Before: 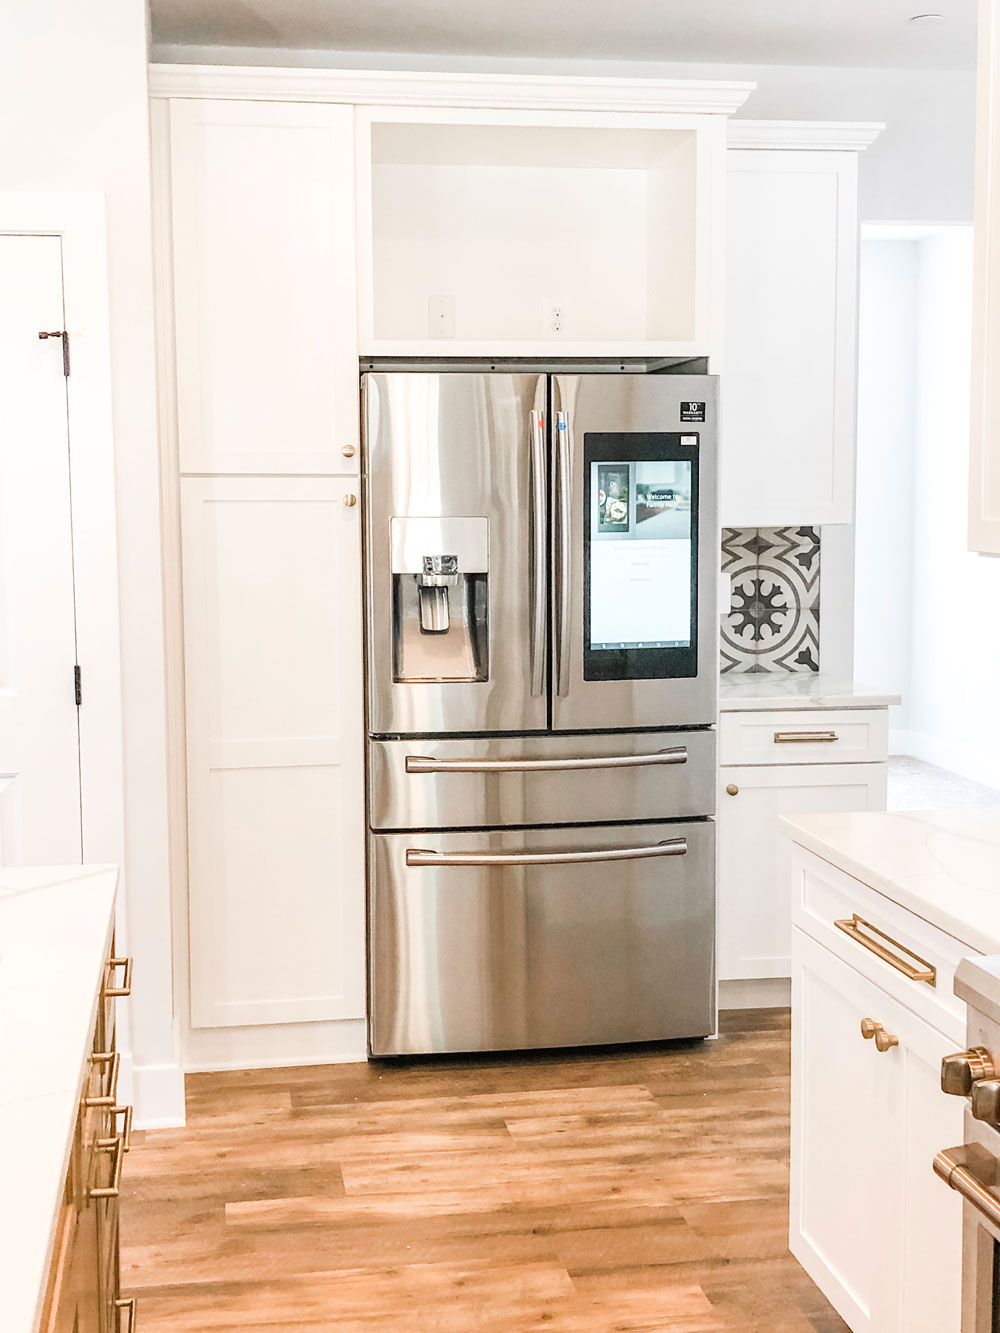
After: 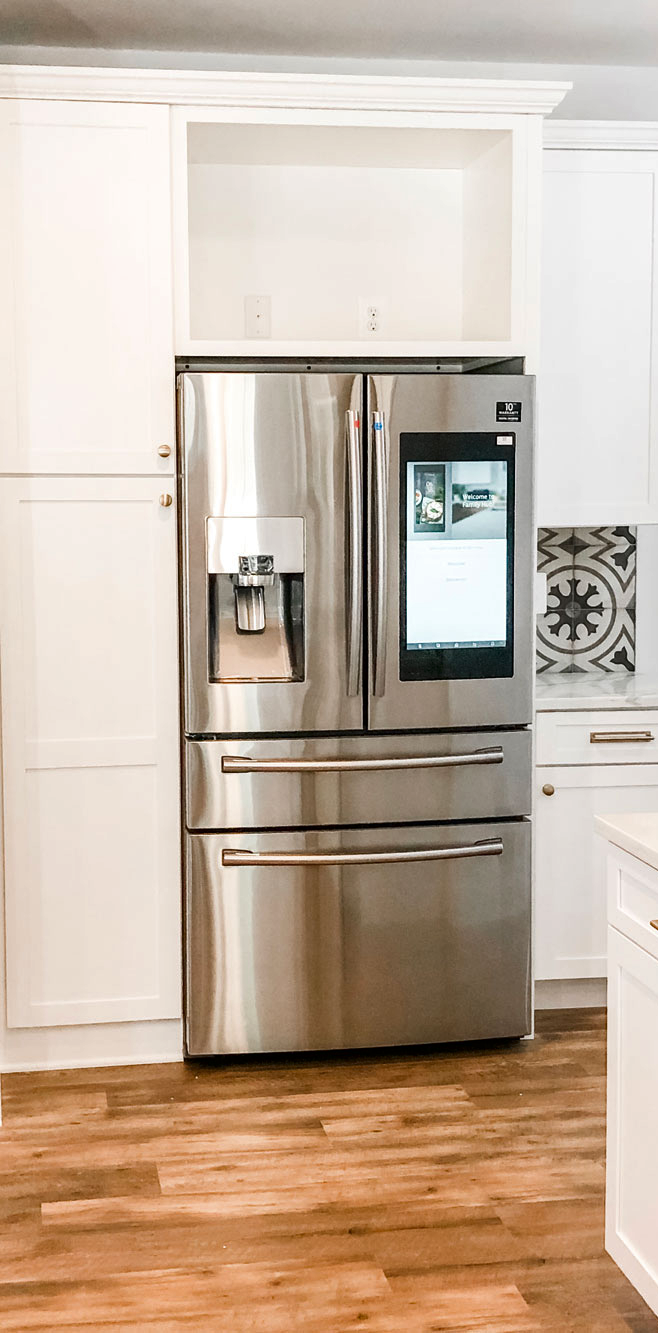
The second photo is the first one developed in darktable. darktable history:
contrast brightness saturation: brightness -0.22, saturation 0.082
crop and rotate: left 18.488%, right 15.647%
